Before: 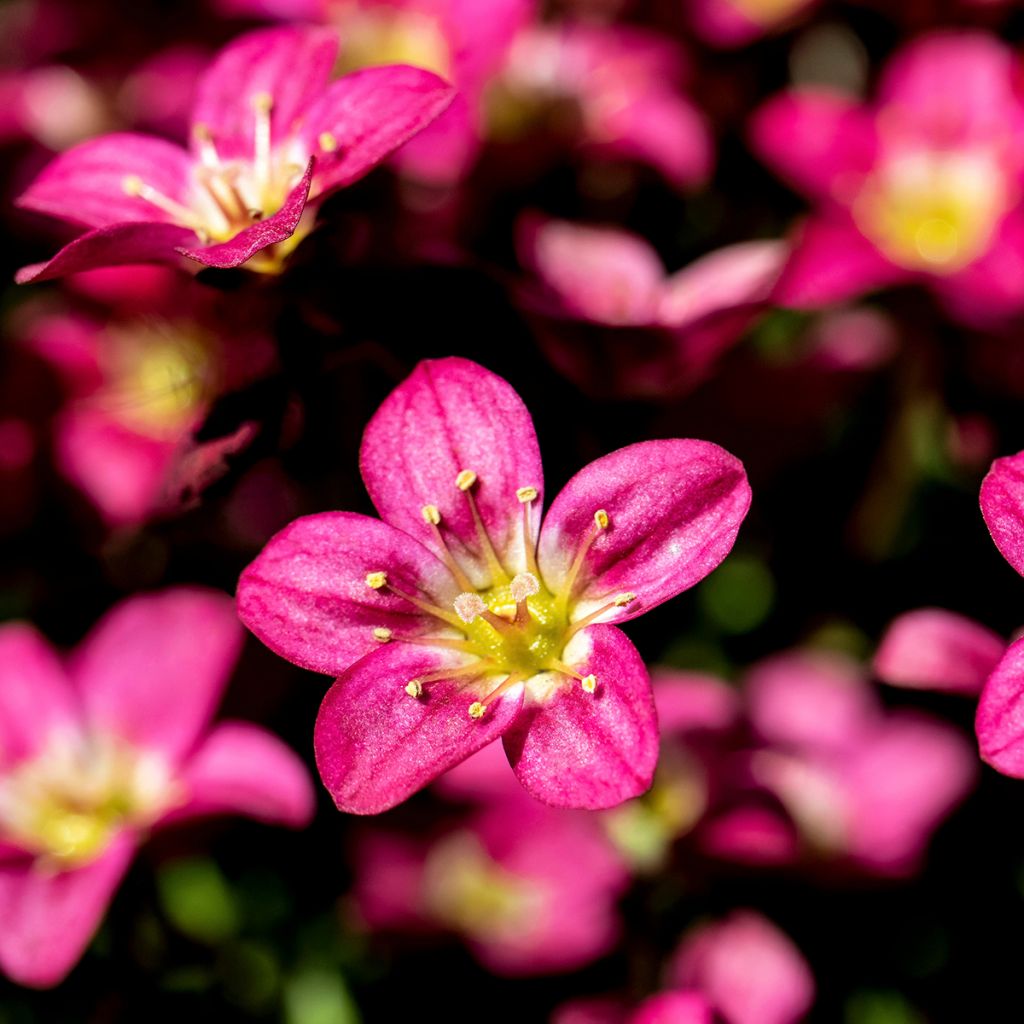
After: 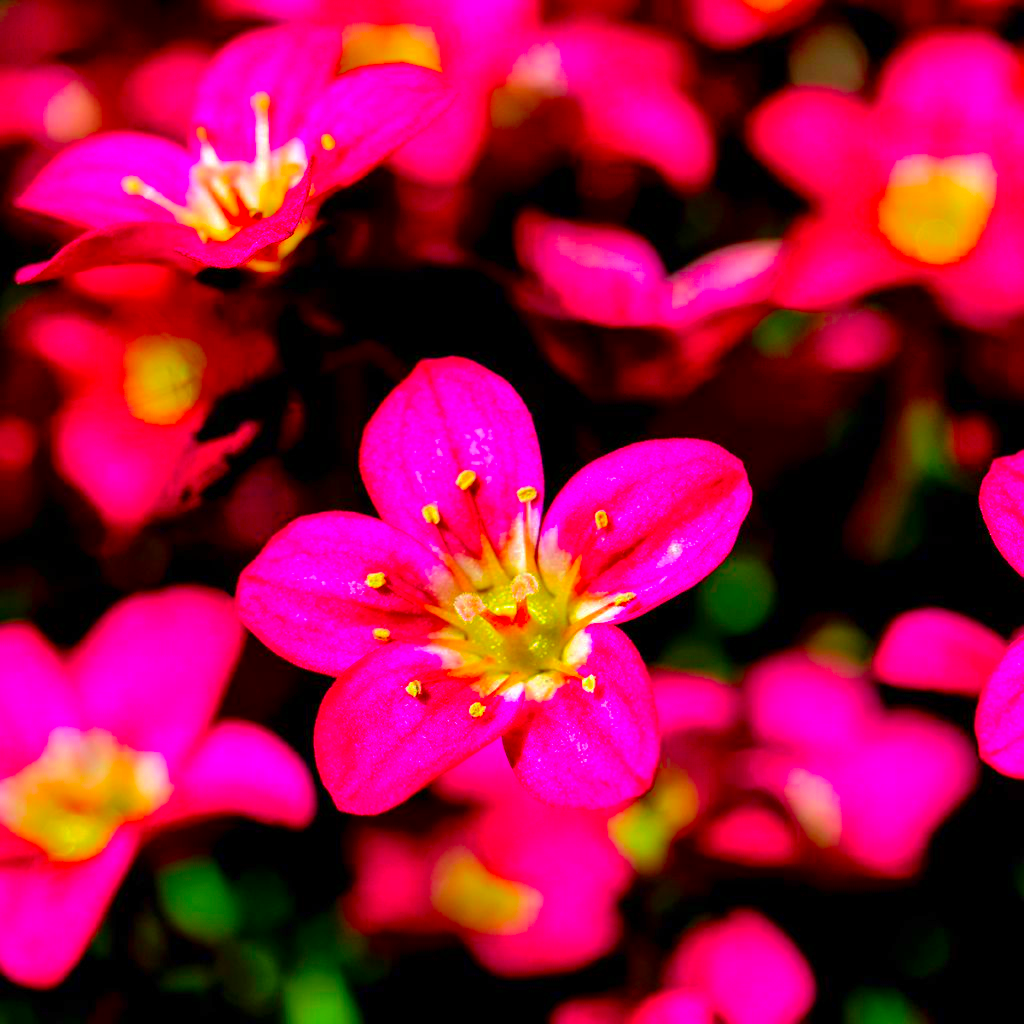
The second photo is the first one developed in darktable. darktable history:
color correction: highlights a* 1.6, highlights b* -1.71, saturation 2.45
shadows and highlights: shadows 39.47, highlights -59.82
